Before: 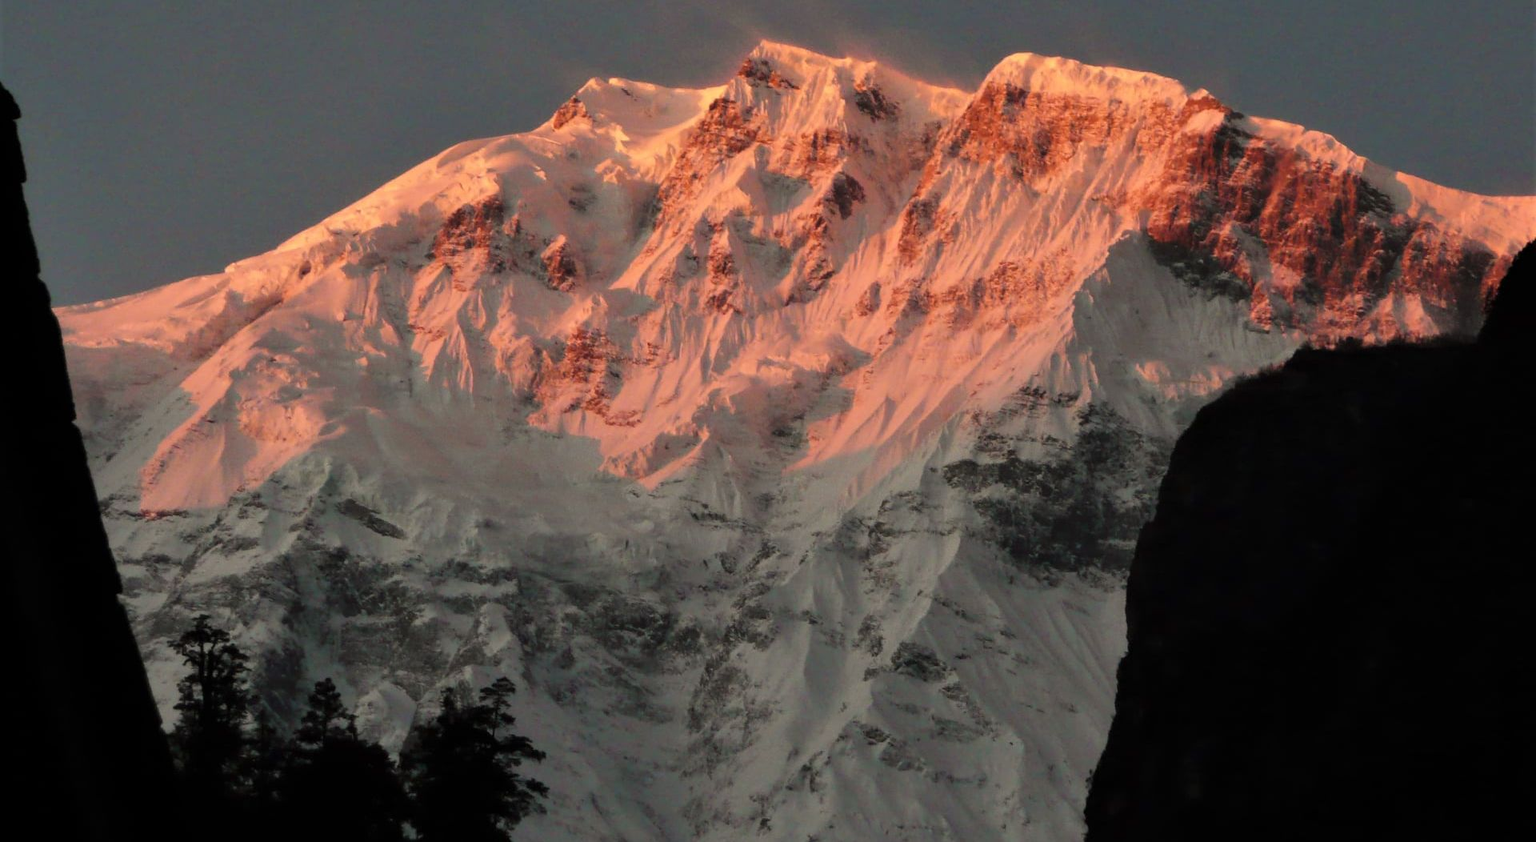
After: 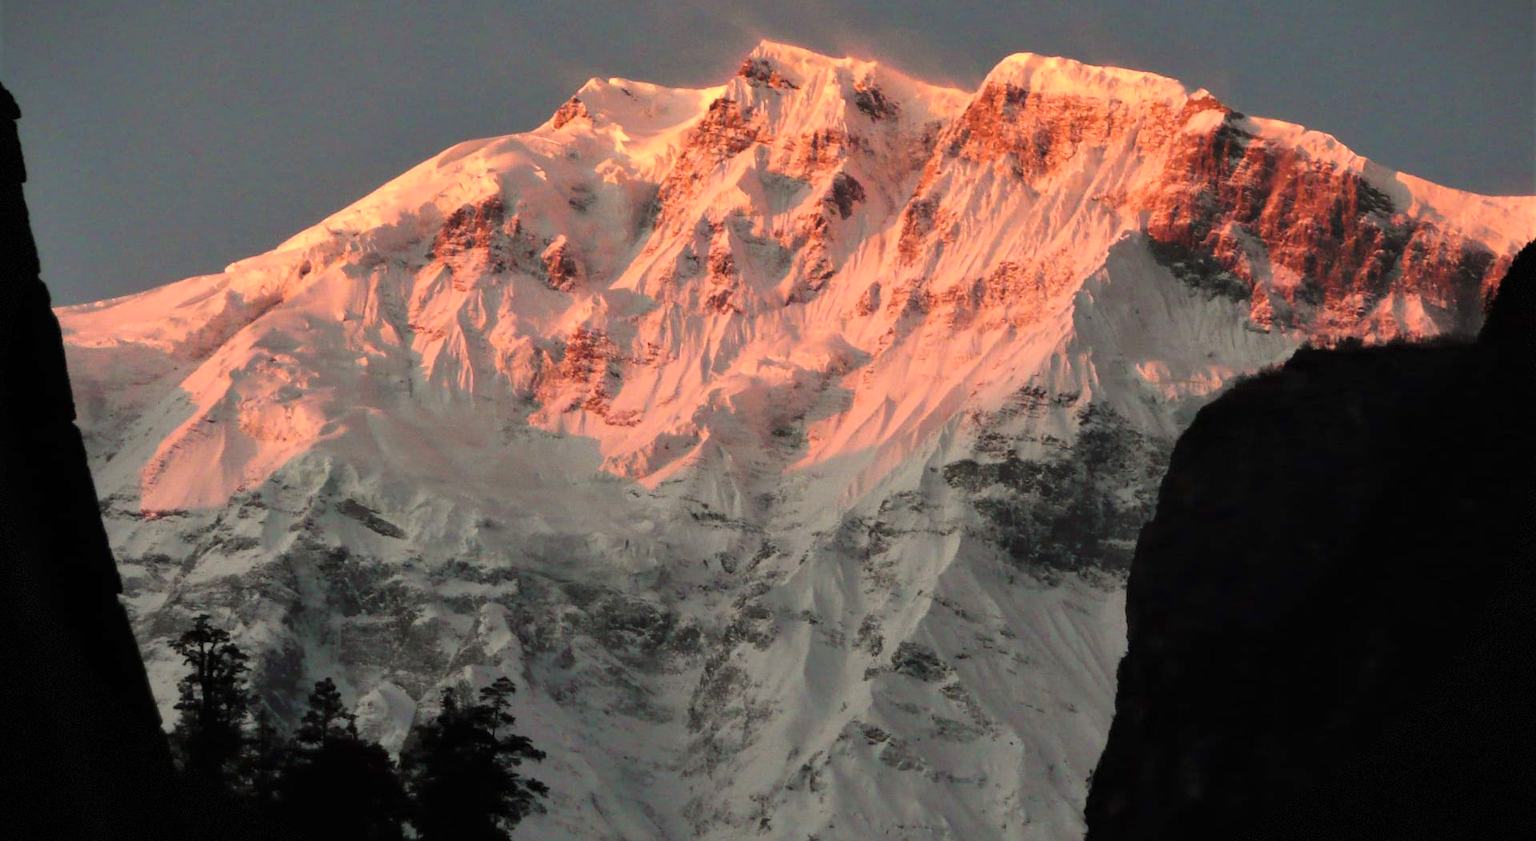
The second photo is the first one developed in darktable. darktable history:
exposure: black level correction 0, exposure 0.5 EV, compensate exposure bias true, compensate highlight preservation false
vignetting: fall-off start 100%, brightness -0.406, saturation -0.3, width/height ratio 1.324, dithering 8-bit output, unbound false
